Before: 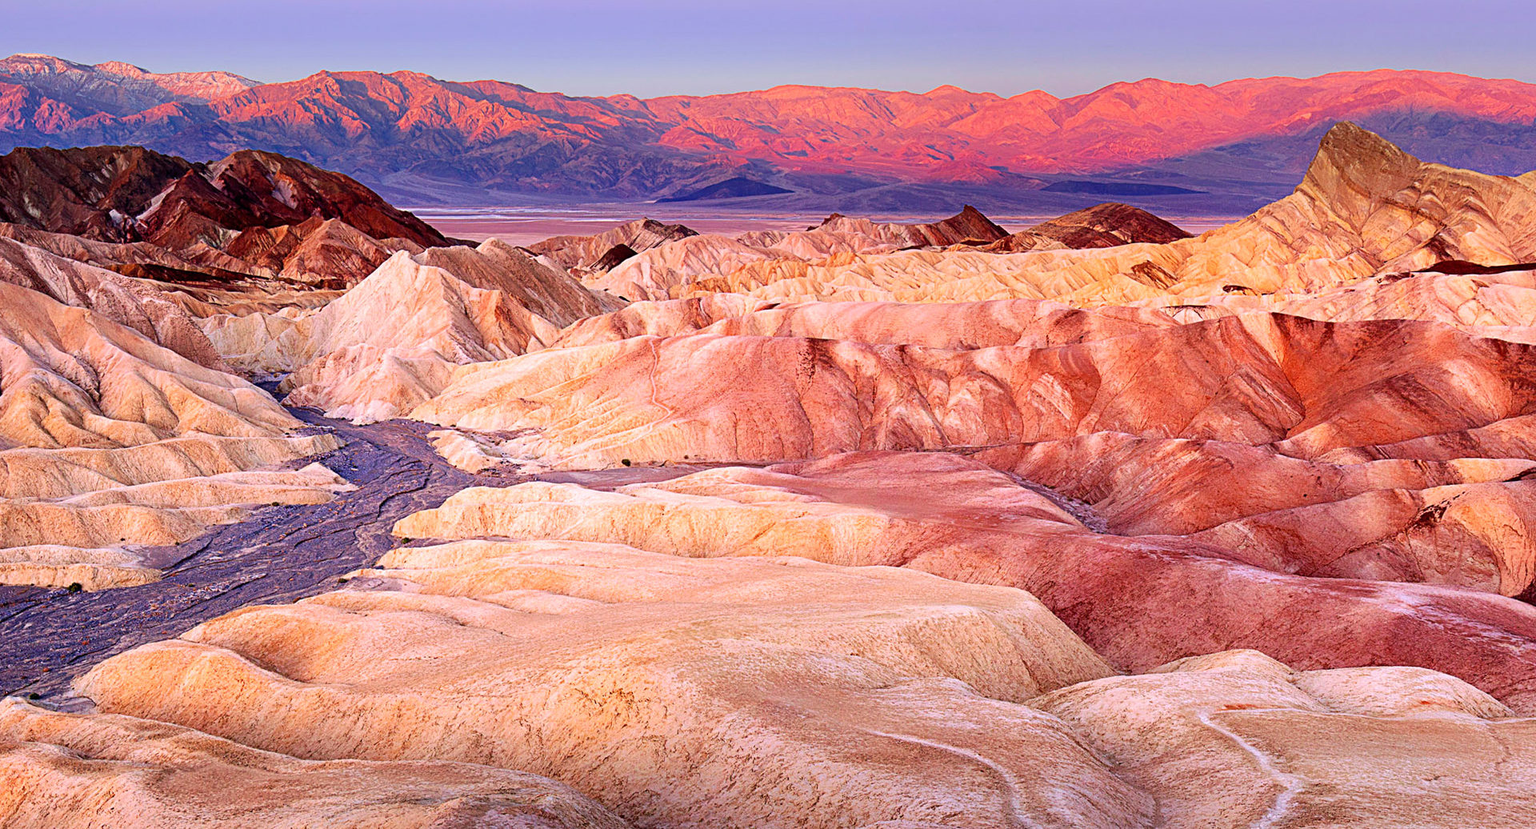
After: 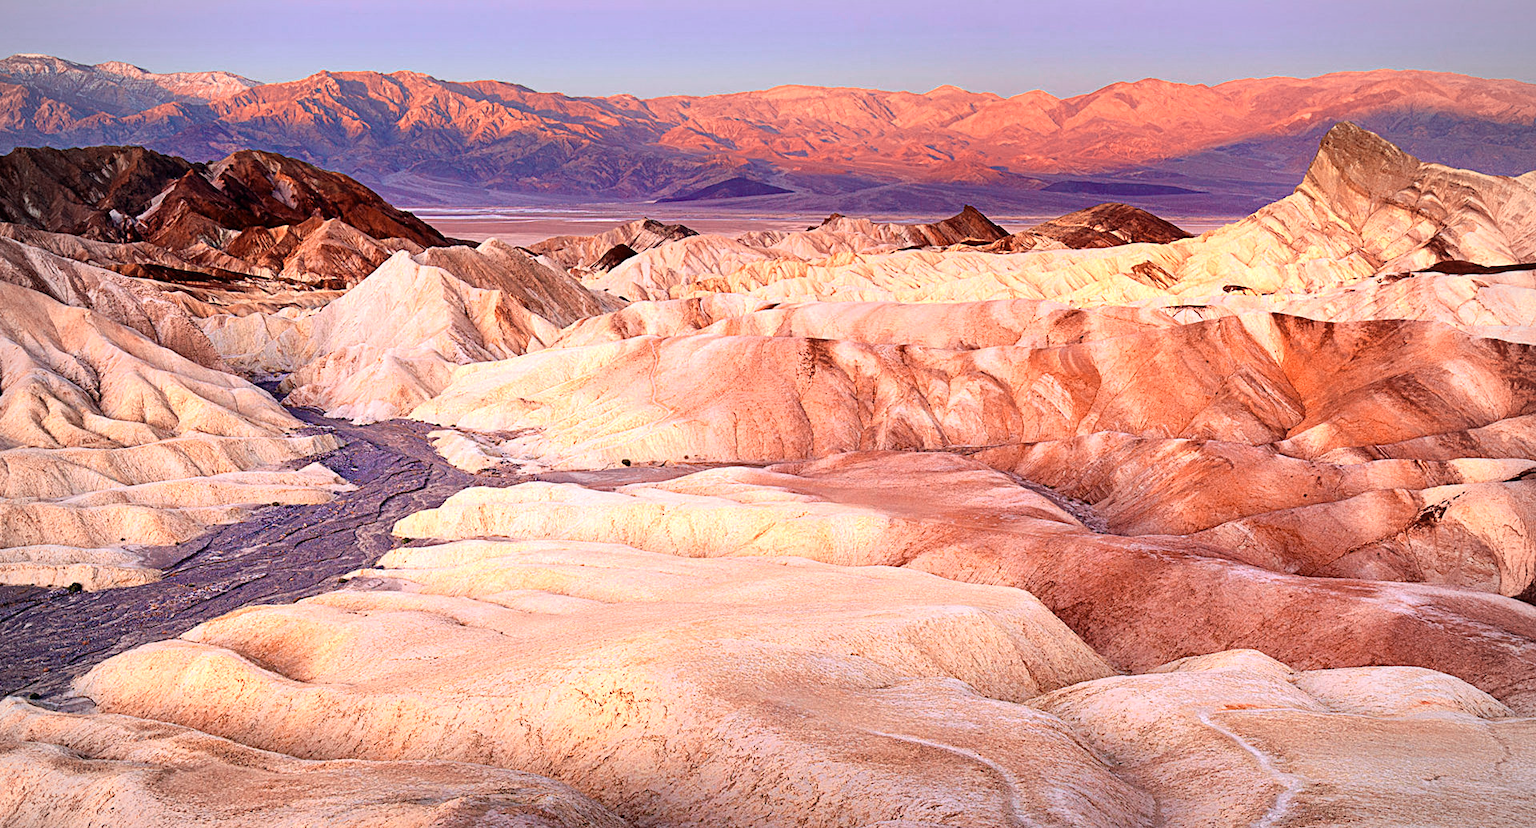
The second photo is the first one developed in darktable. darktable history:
vignetting: fall-off radius 45%, brightness -0.33
color zones: curves: ch0 [(0.018, 0.548) (0.224, 0.64) (0.425, 0.447) (0.675, 0.575) (0.732, 0.579)]; ch1 [(0.066, 0.487) (0.25, 0.5) (0.404, 0.43) (0.75, 0.421) (0.956, 0.421)]; ch2 [(0.044, 0.561) (0.215, 0.465) (0.399, 0.544) (0.465, 0.548) (0.614, 0.447) (0.724, 0.43) (0.882, 0.623) (0.956, 0.632)]
